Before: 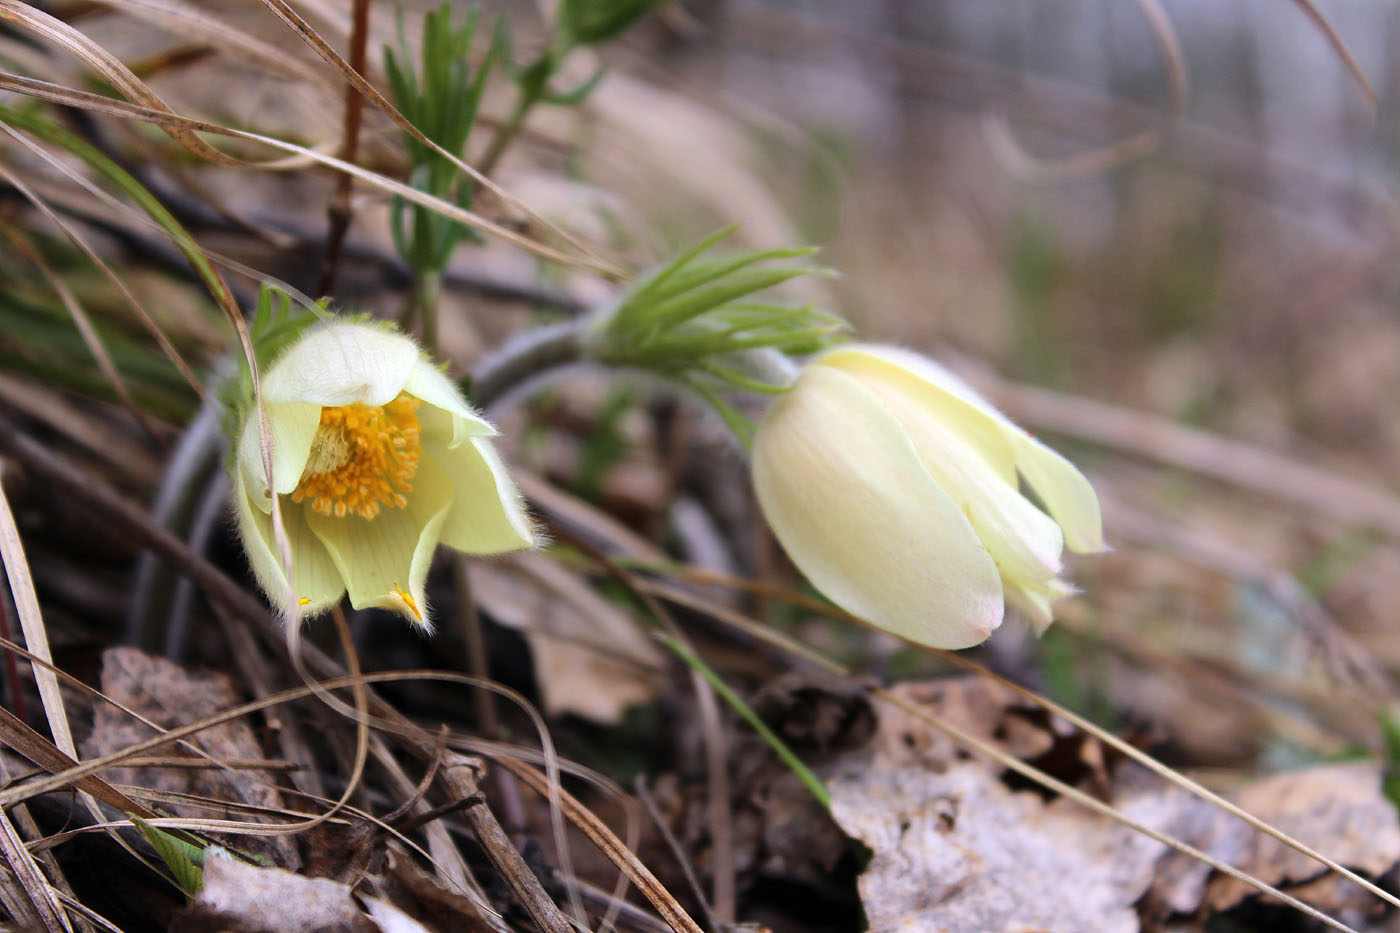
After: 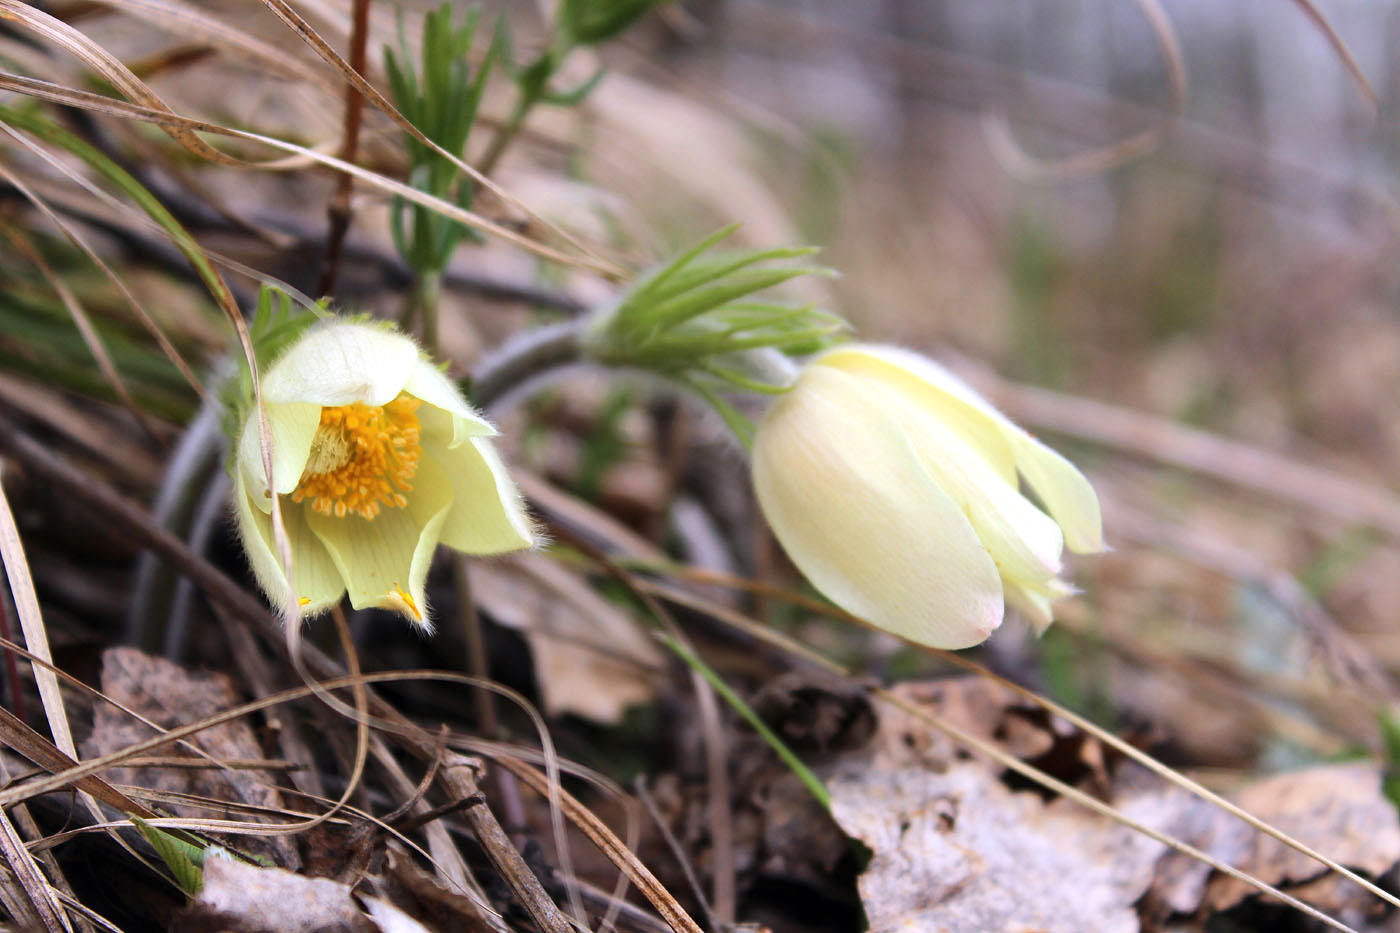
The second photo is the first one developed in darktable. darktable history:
white balance: emerald 1
base curve: curves: ch0 [(0, 0) (0.472, 0.508) (1, 1)]
exposure: exposure 0.161 EV, compensate highlight preservation false
